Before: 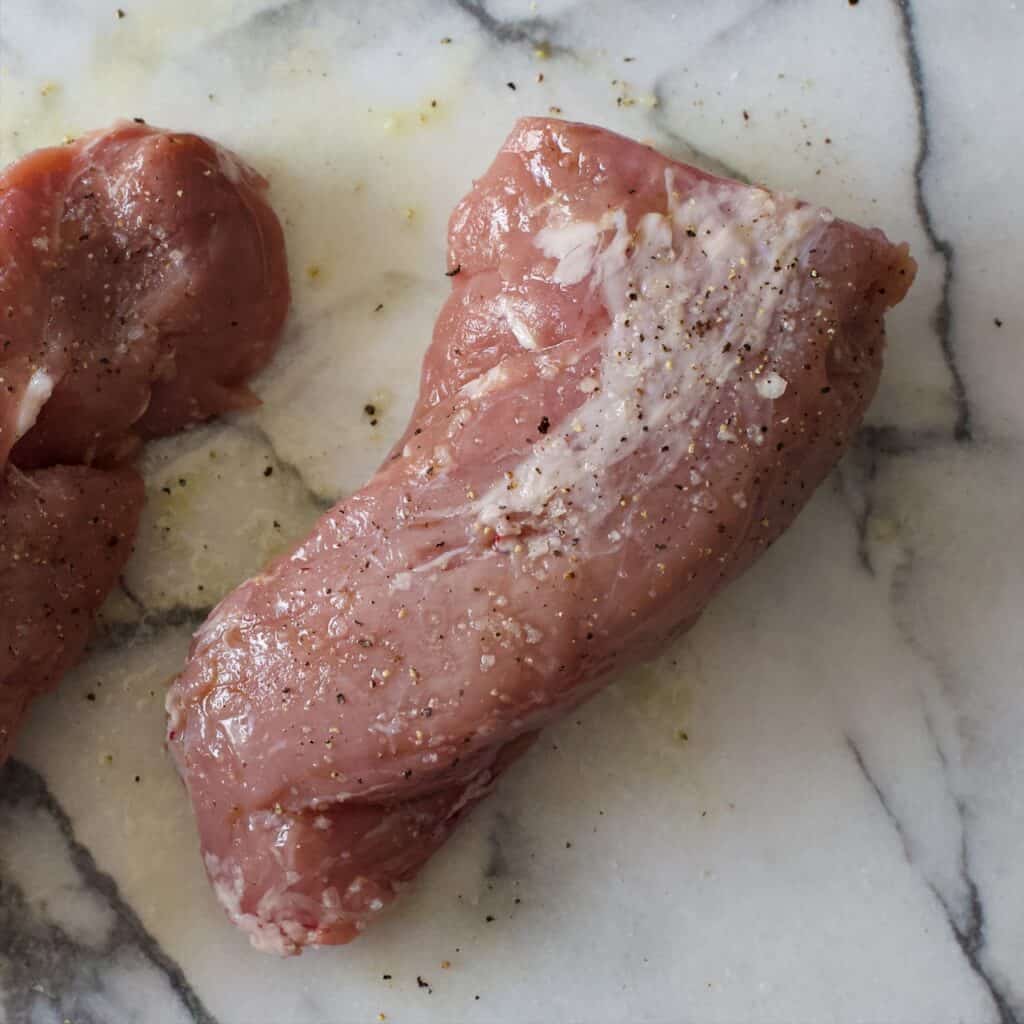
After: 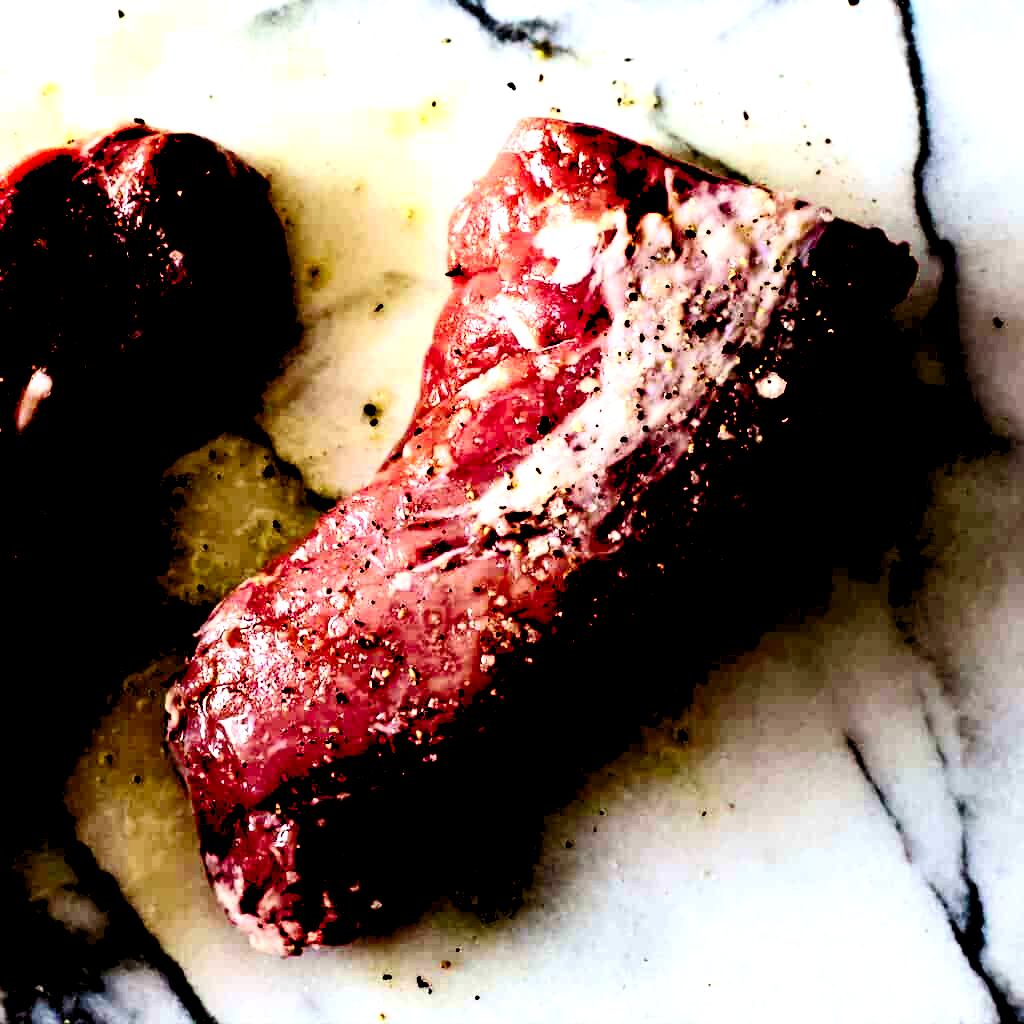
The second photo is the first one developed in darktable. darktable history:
contrast brightness saturation: contrast 0.77, brightness -1, saturation 1
levels: levels [0.036, 0.364, 0.827]
